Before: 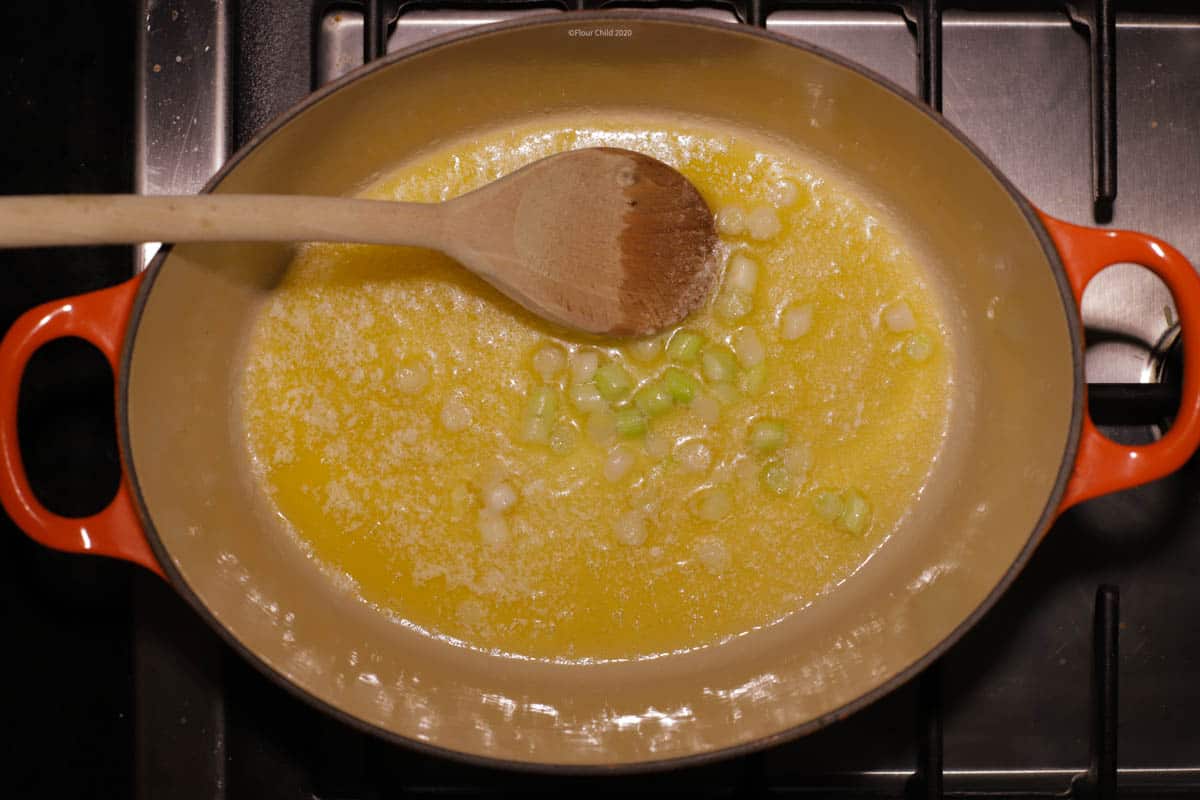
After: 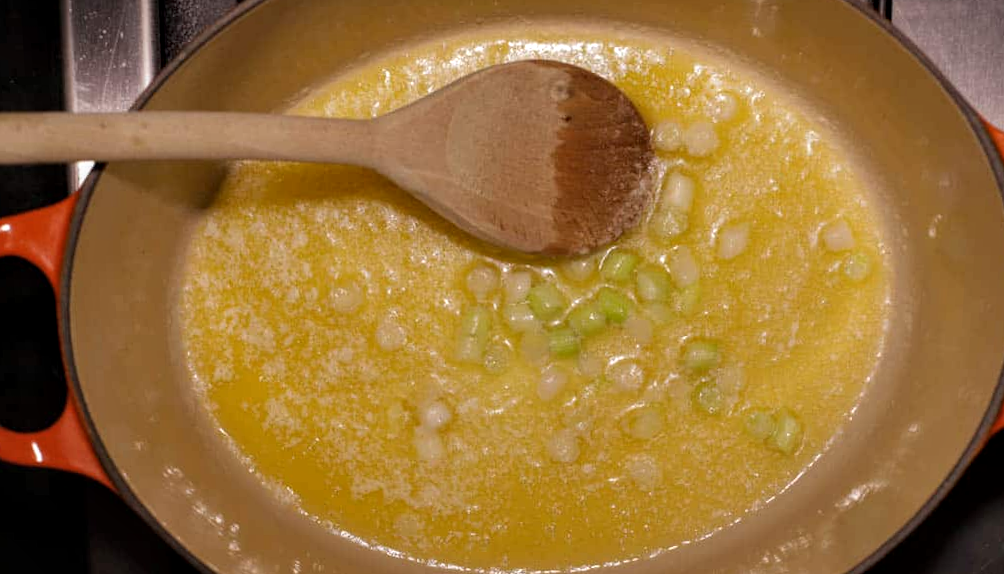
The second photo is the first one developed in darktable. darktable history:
crop and rotate: left 2.425%, top 11.305%, right 9.6%, bottom 15.08%
rotate and perspective: rotation 0.074°, lens shift (vertical) 0.096, lens shift (horizontal) -0.041, crop left 0.043, crop right 0.952, crop top 0.024, crop bottom 0.979
local contrast: on, module defaults
tone equalizer: on, module defaults
